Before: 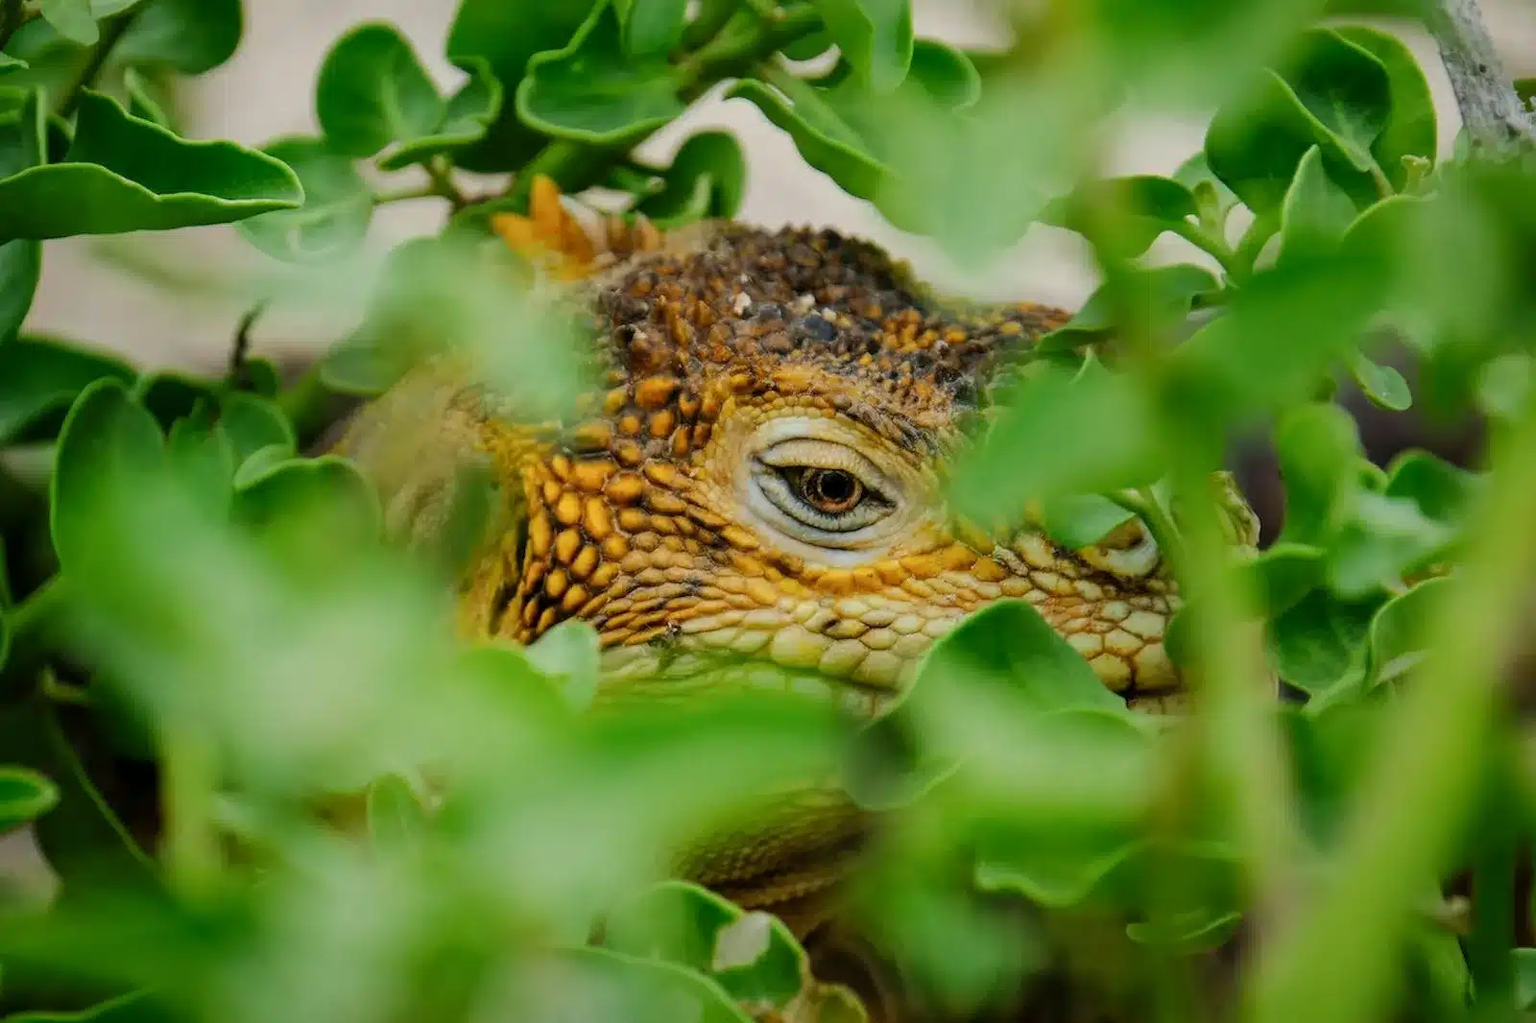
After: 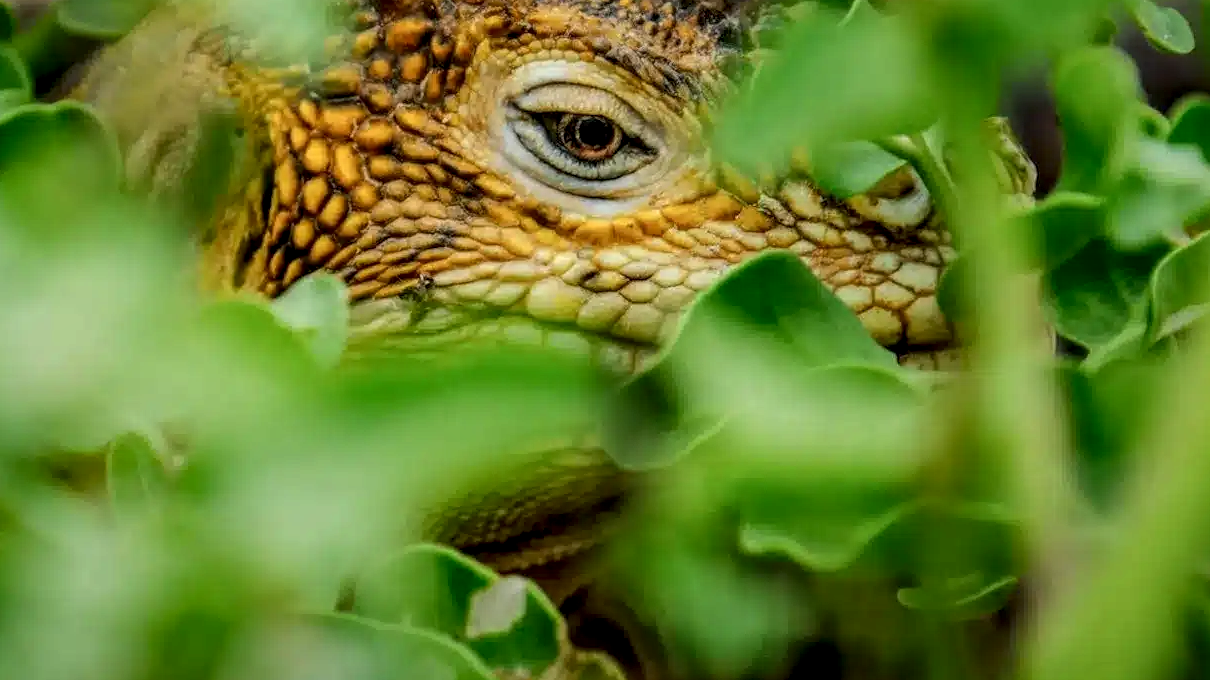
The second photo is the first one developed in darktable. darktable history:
crop and rotate: left 17.299%, top 35.115%, right 7.015%, bottom 1.024%
local contrast: detail 150%
